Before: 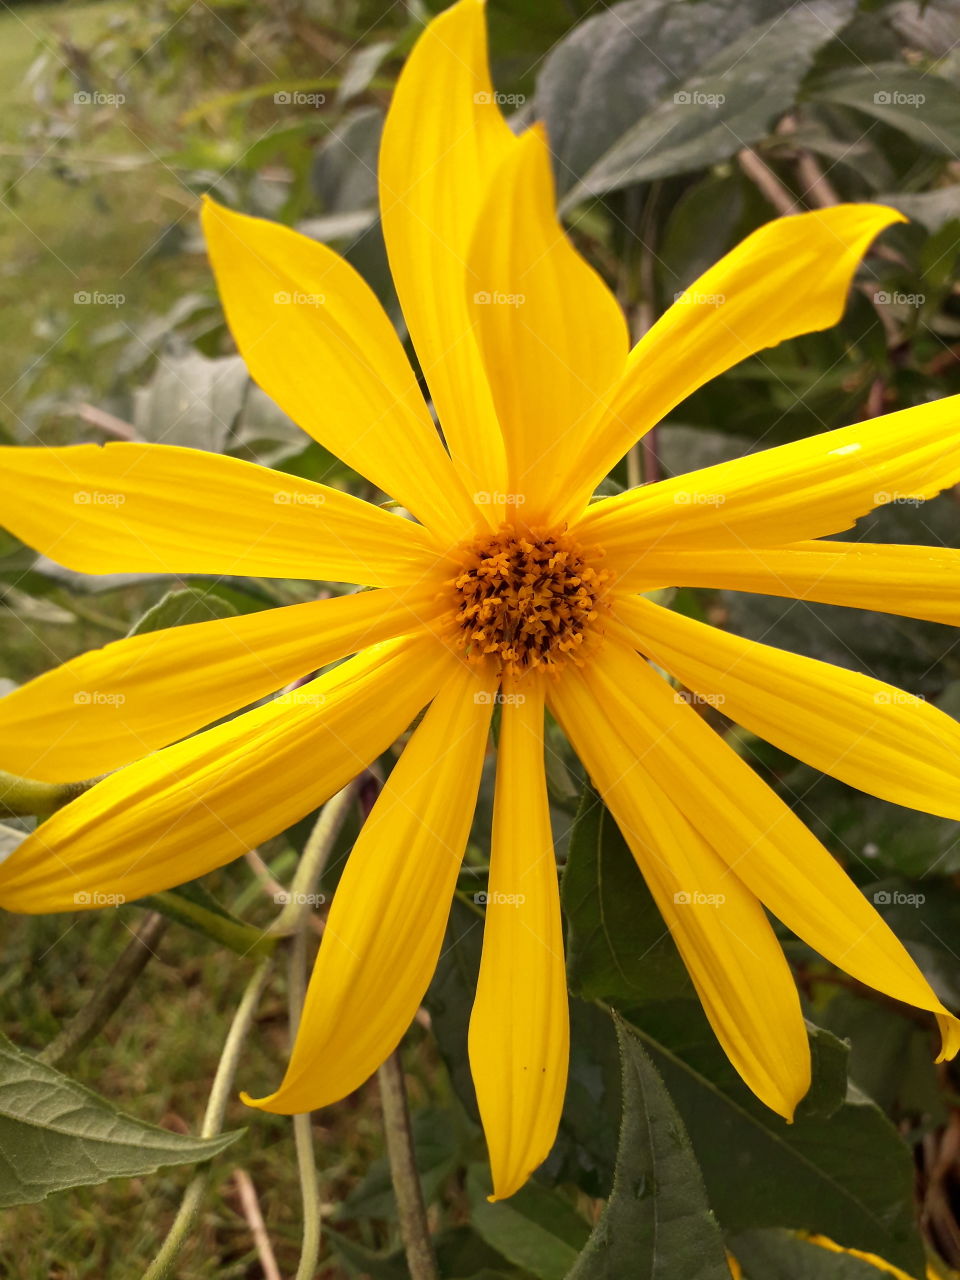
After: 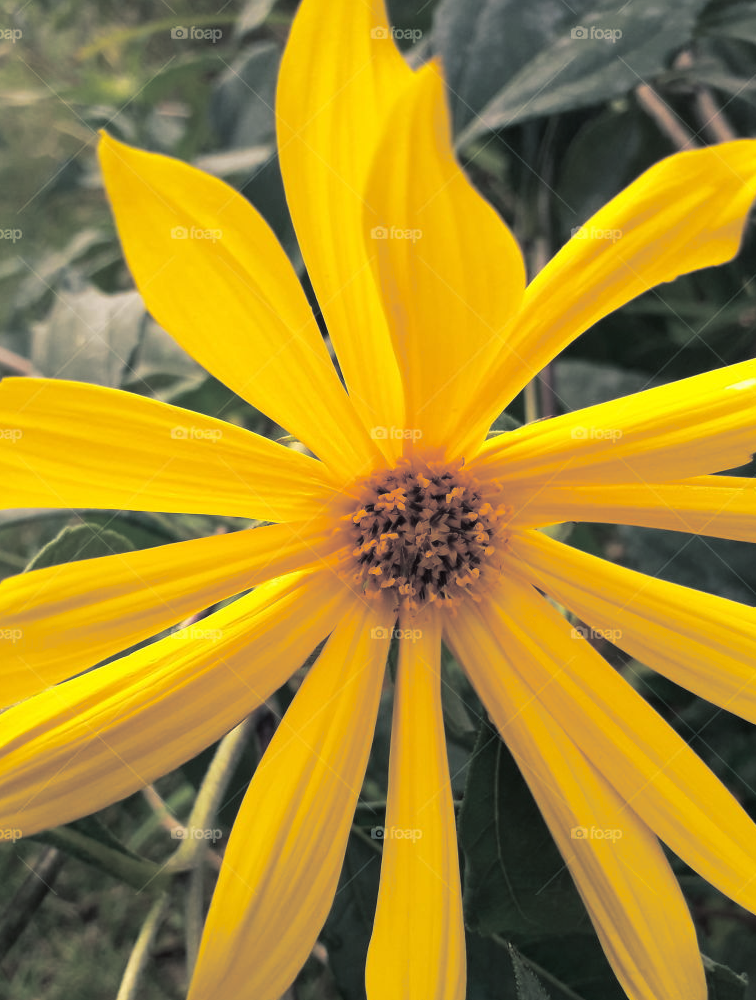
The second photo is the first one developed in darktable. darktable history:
split-toning: shadows › hue 205.2°, shadows › saturation 0.29, highlights › hue 50.4°, highlights › saturation 0.38, balance -49.9
crop and rotate: left 10.77%, top 5.1%, right 10.41%, bottom 16.76%
